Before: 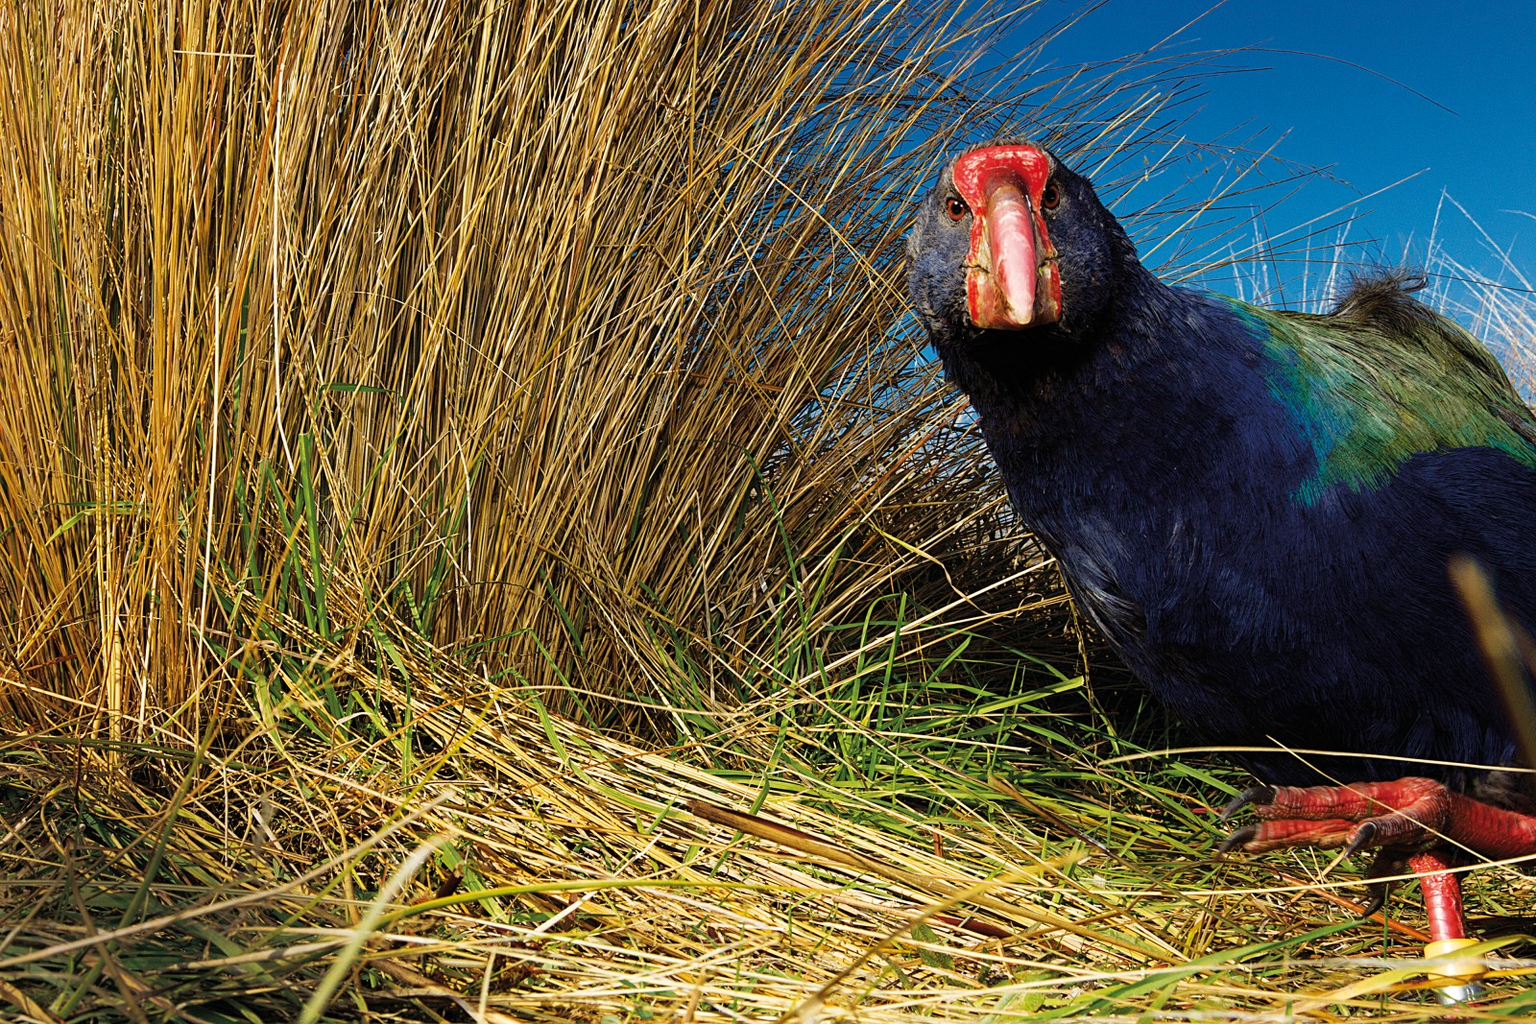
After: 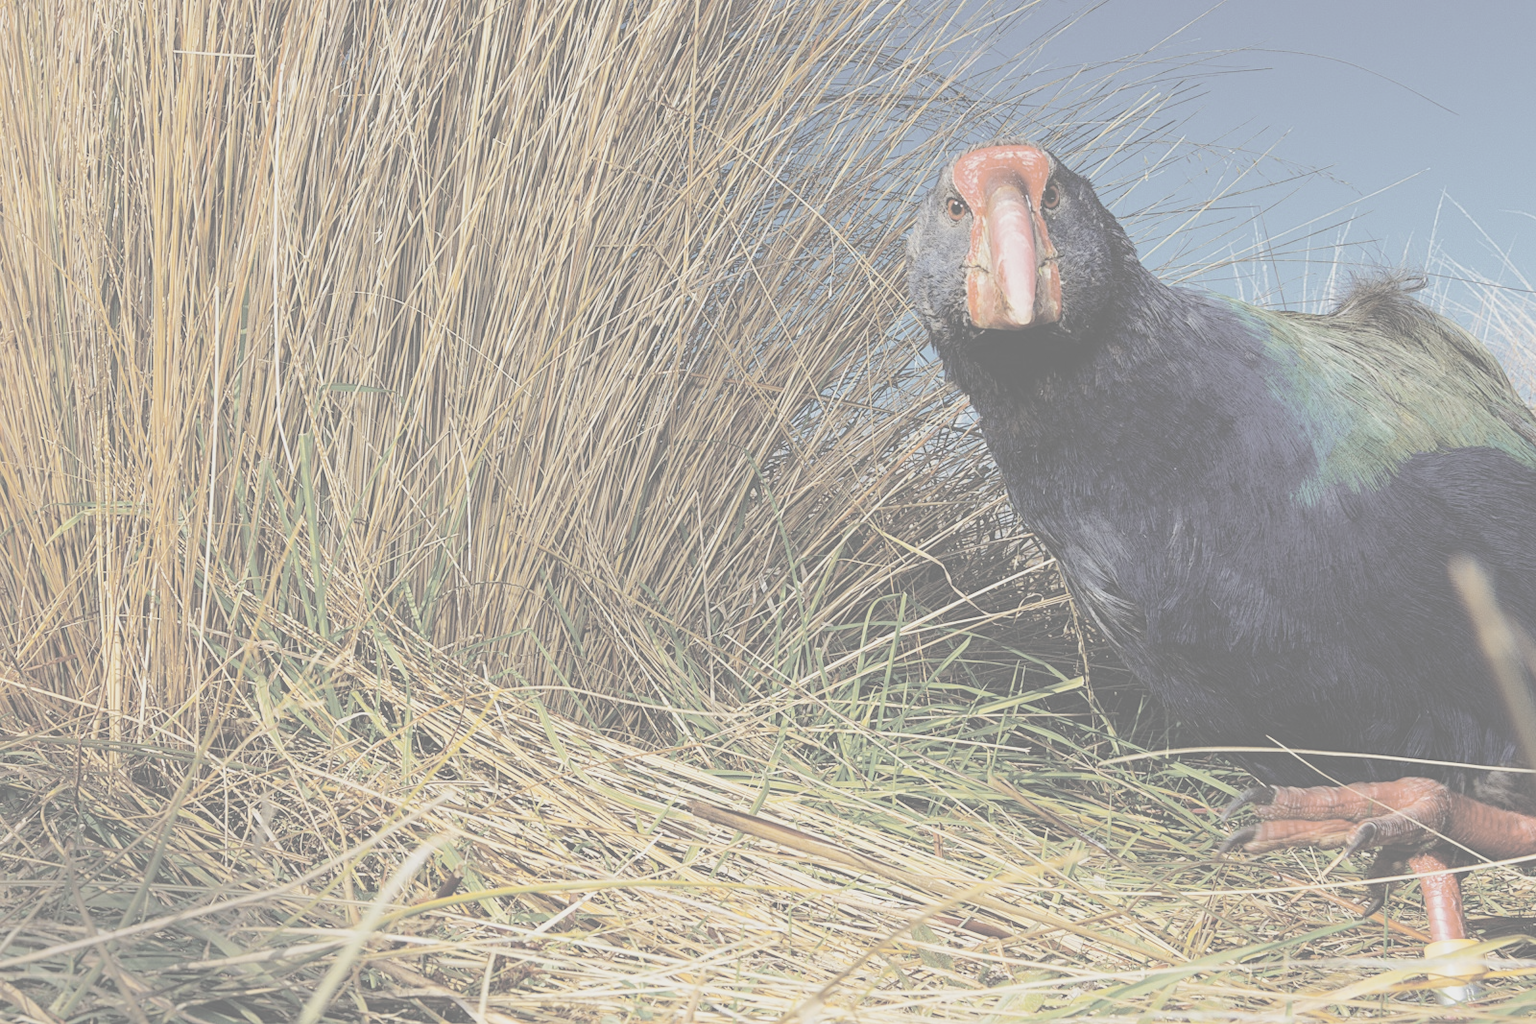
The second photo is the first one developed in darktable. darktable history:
contrast brightness saturation: contrast -0.32, brightness 0.75, saturation -0.78
color balance: output saturation 120%
